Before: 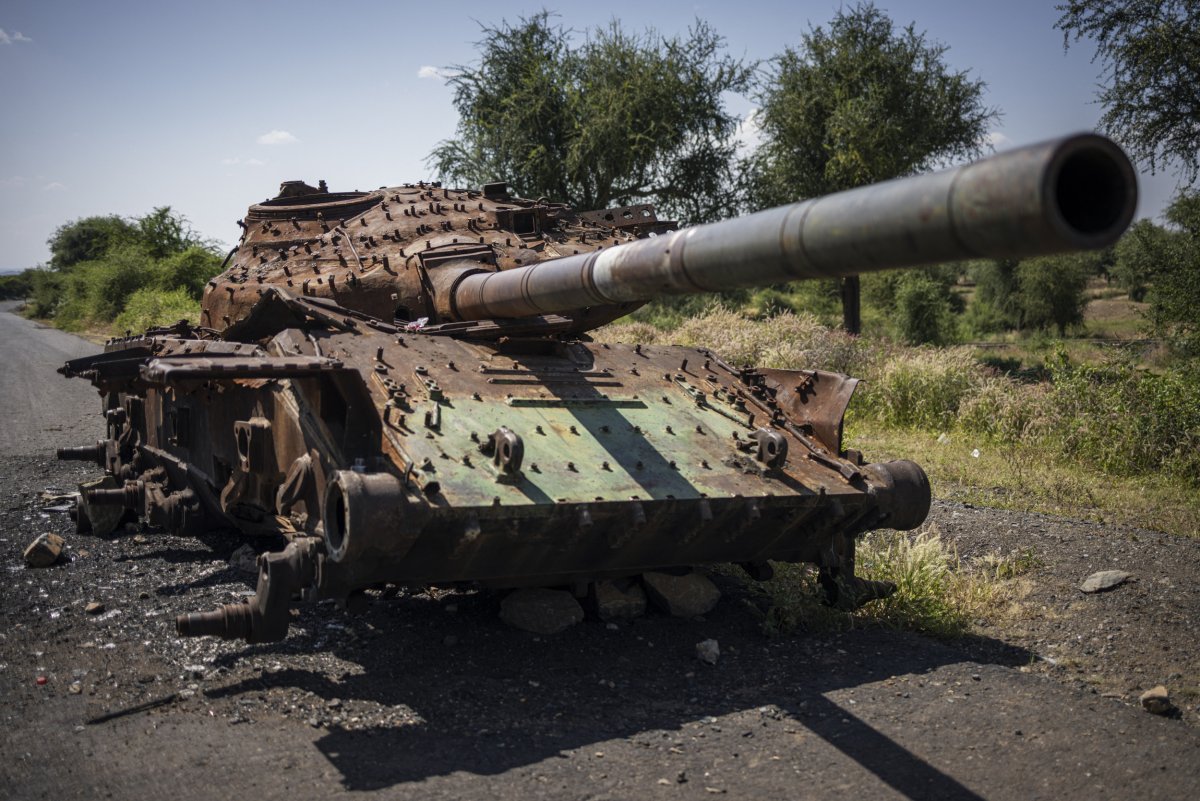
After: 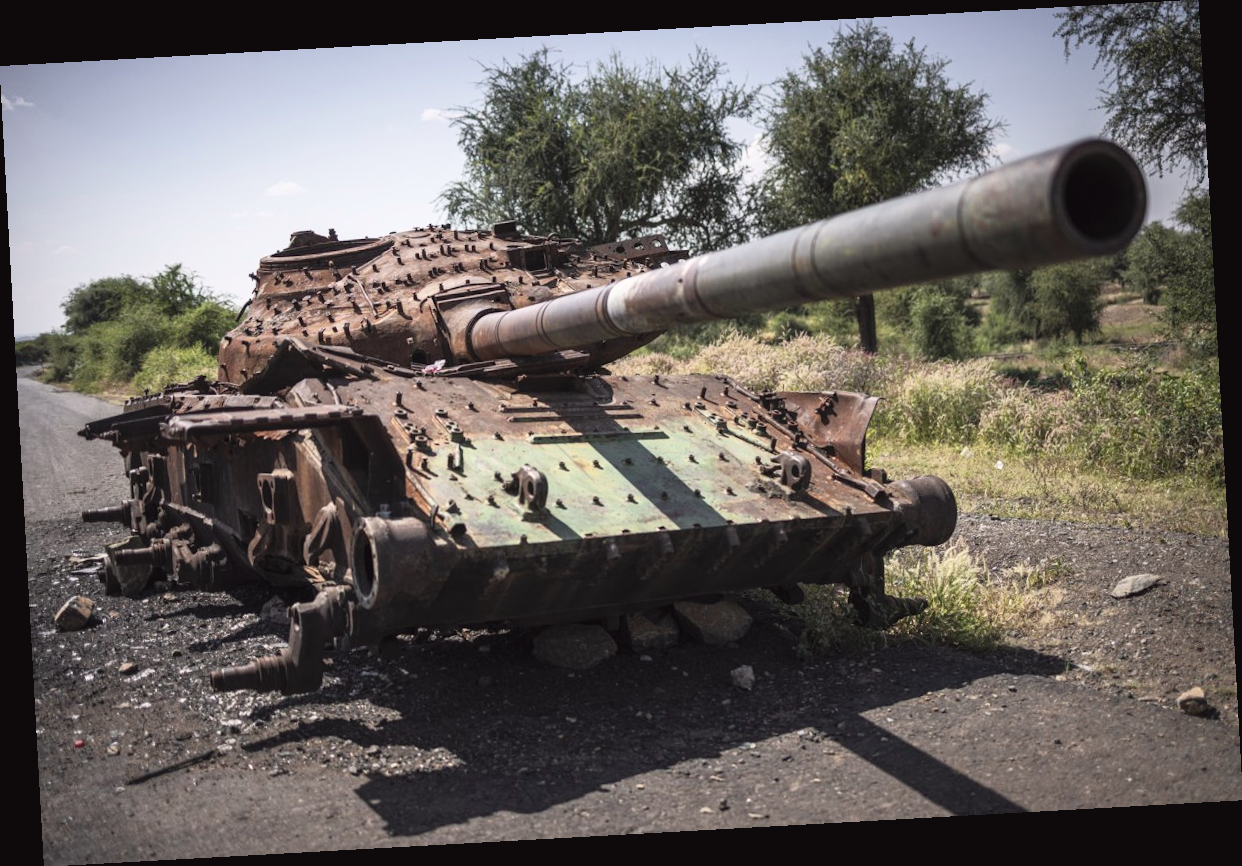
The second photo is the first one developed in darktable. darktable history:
rotate and perspective: rotation -3.18°, automatic cropping off
tone curve: curves: ch0 [(0.003, 0.029) (0.188, 0.252) (0.46, 0.56) (0.608, 0.748) (0.871, 0.955) (1, 1)]; ch1 [(0, 0) (0.35, 0.356) (0.45, 0.453) (0.508, 0.515) (0.618, 0.634) (1, 1)]; ch2 [(0, 0) (0.456, 0.469) (0.5, 0.5) (0.634, 0.625) (1, 1)], color space Lab, independent channels, preserve colors none
